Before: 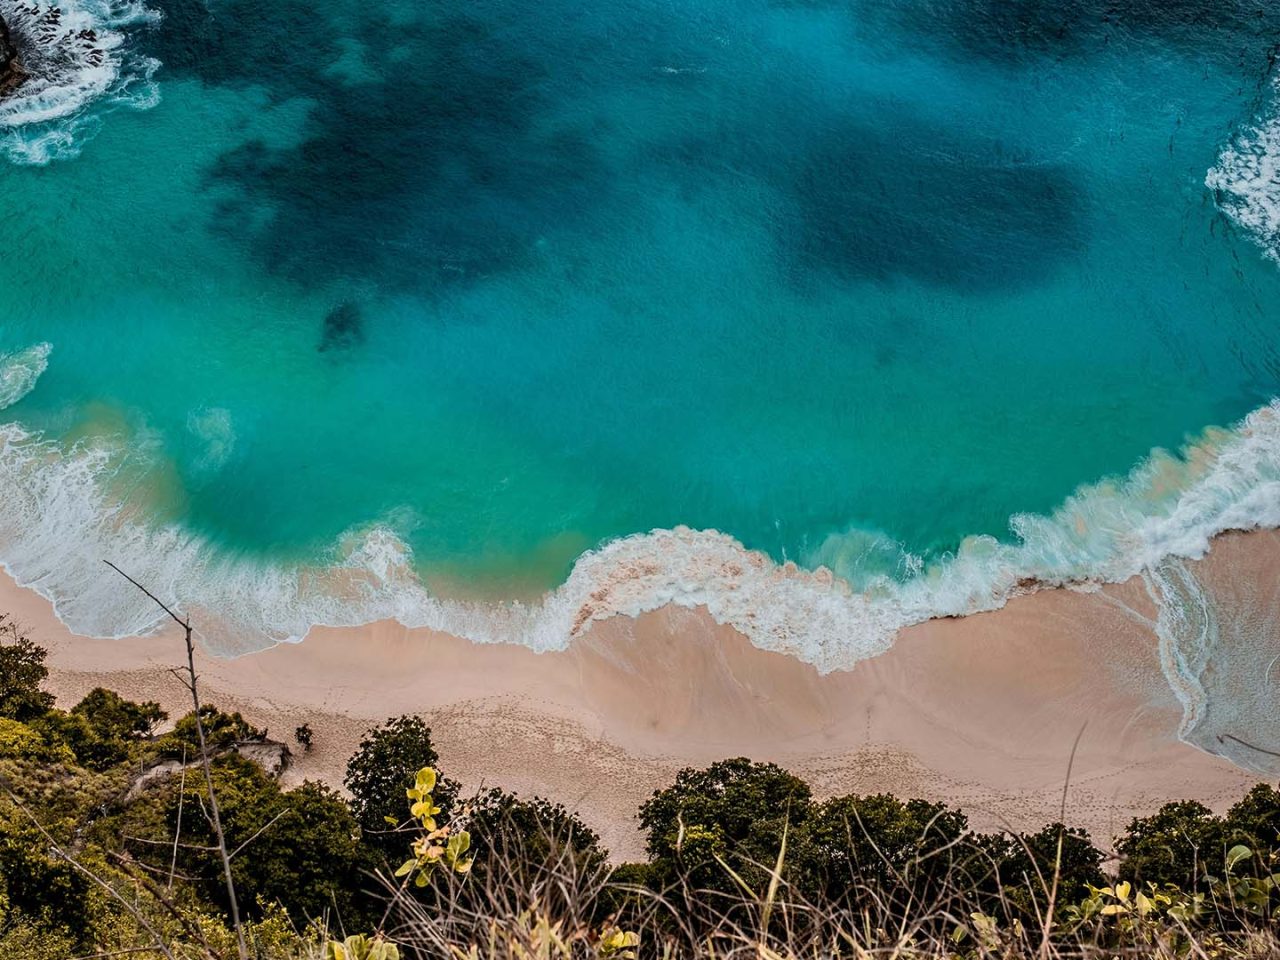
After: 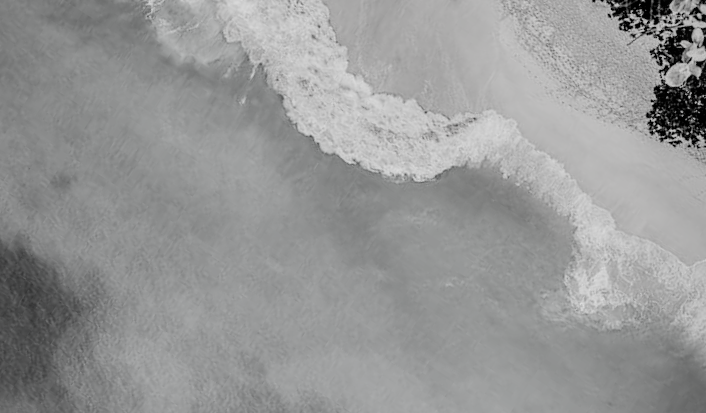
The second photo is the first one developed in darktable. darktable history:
crop and rotate: angle 147.31°, left 9.196%, top 15.653%, right 4.566%, bottom 17.013%
color balance rgb: perceptual saturation grading › global saturation 20%, perceptual saturation grading › highlights -14.203%, perceptual saturation grading › shadows 49.218%, perceptual brilliance grading › mid-tones 10.673%, perceptual brilliance grading › shadows 14.212%
vignetting: fall-off radius 60.89%, brightness -0.277
local contrast: on, module defaults
filmic rgb: black relative exposure -5.14 EV, white relative exposure 3.52 EV, hardness 3.18, contrast 1.299, highlights saturation mix -49.26%, color science v5 (2021), contrast in shadows safe, contrast in highlights safe
